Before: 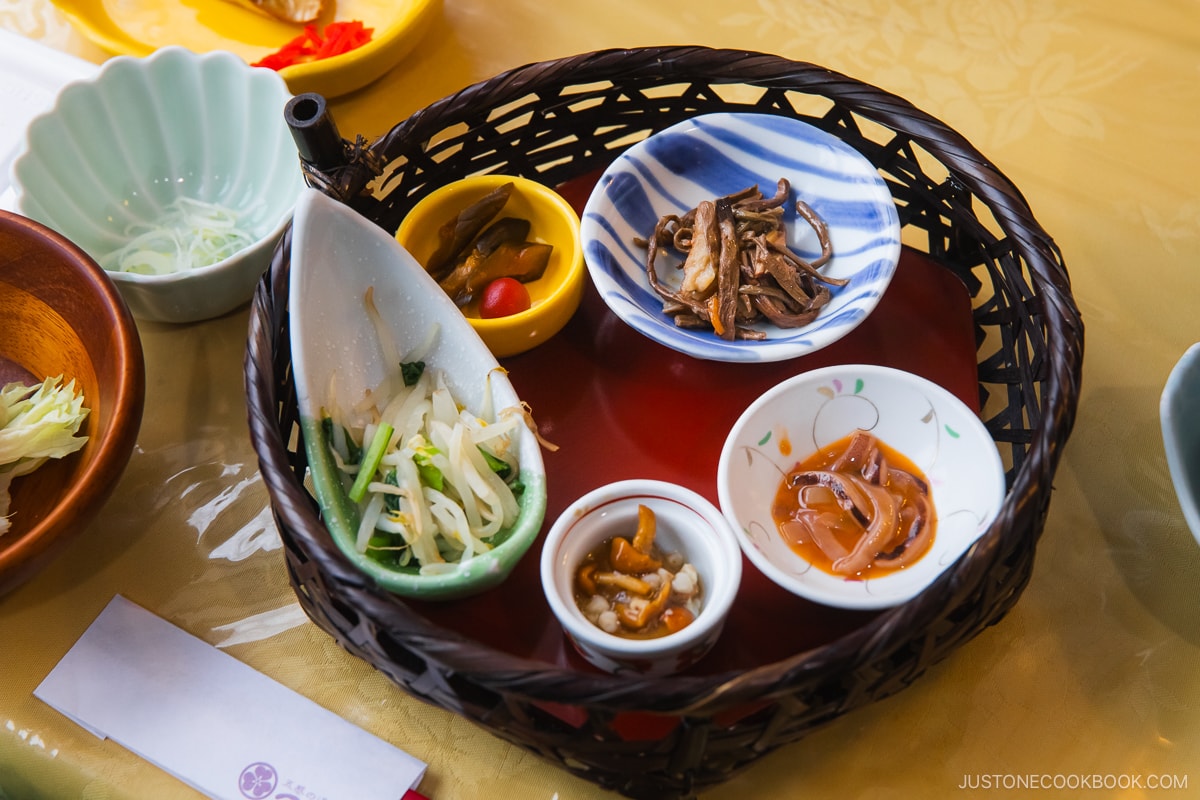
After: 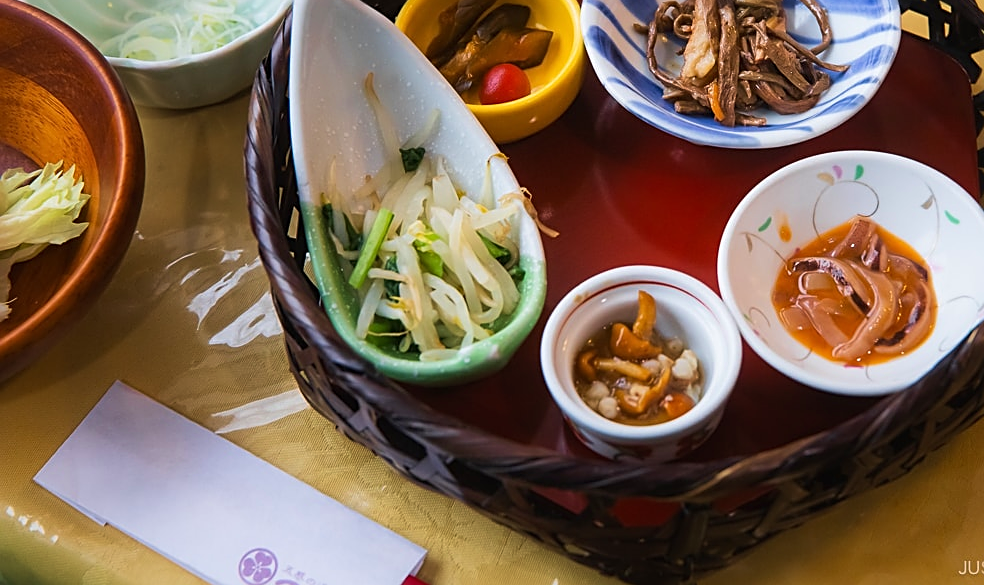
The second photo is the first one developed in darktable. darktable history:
sharpen: on, module defaults
velvia: on, module defaults
crop: top 26.757%, right 17.947%
